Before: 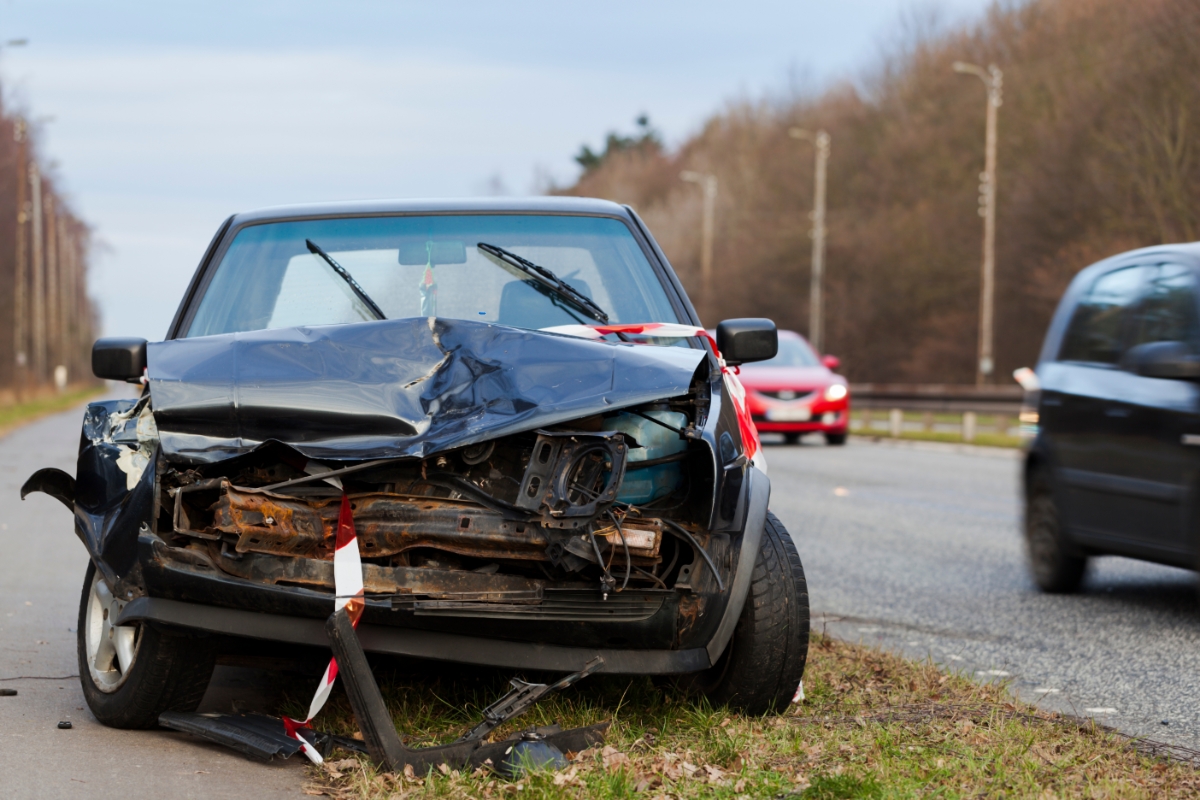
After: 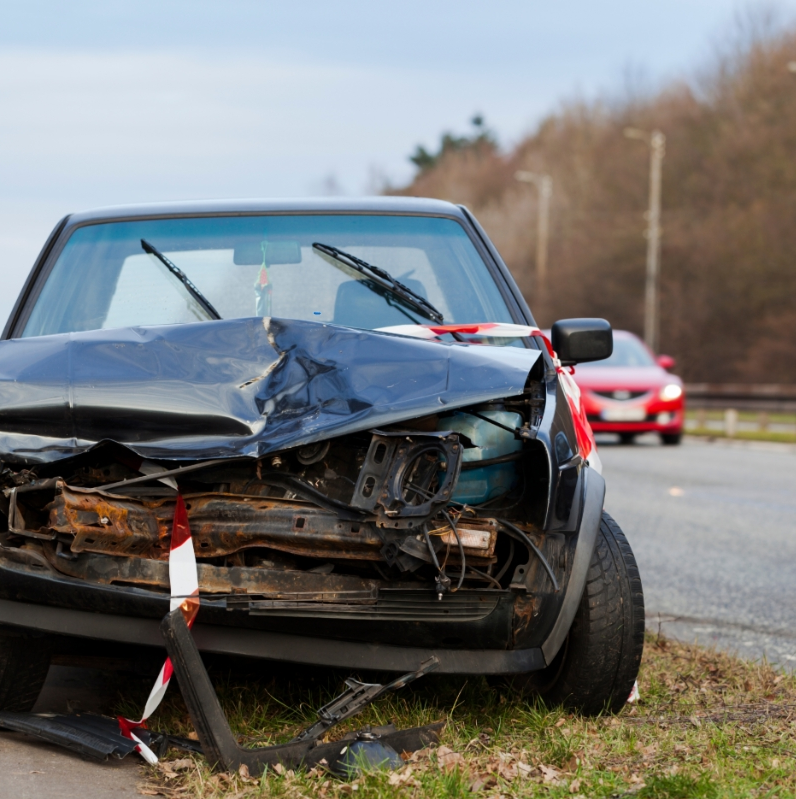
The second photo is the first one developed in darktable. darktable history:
crop and rotate: left 13.793%, right 19.801%
